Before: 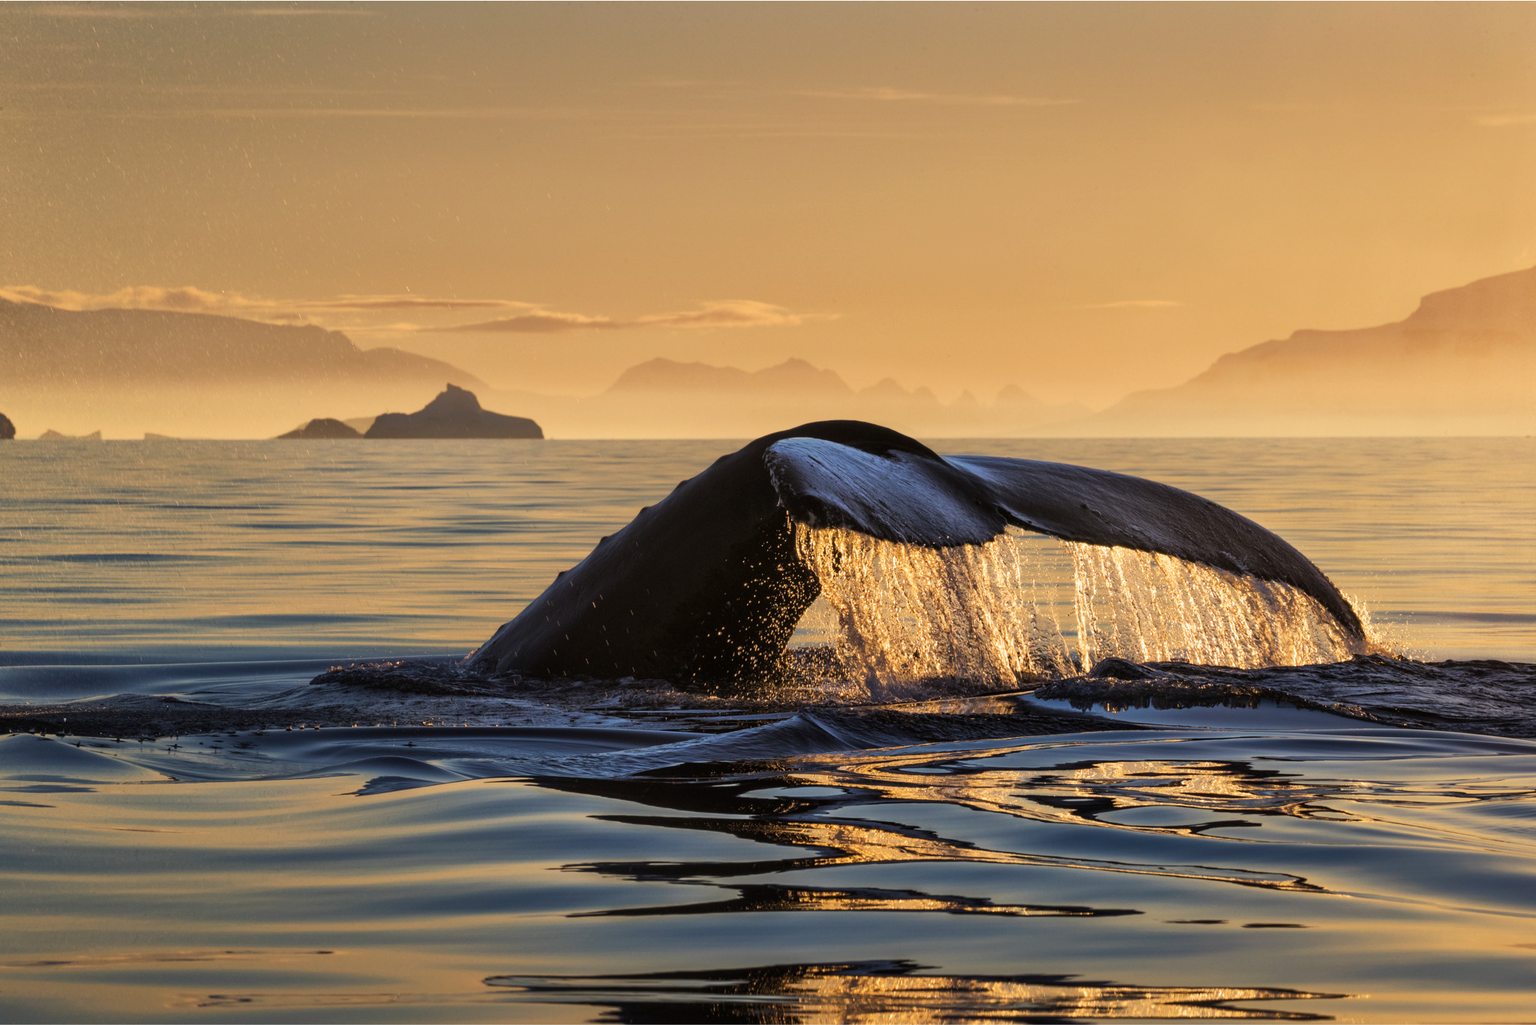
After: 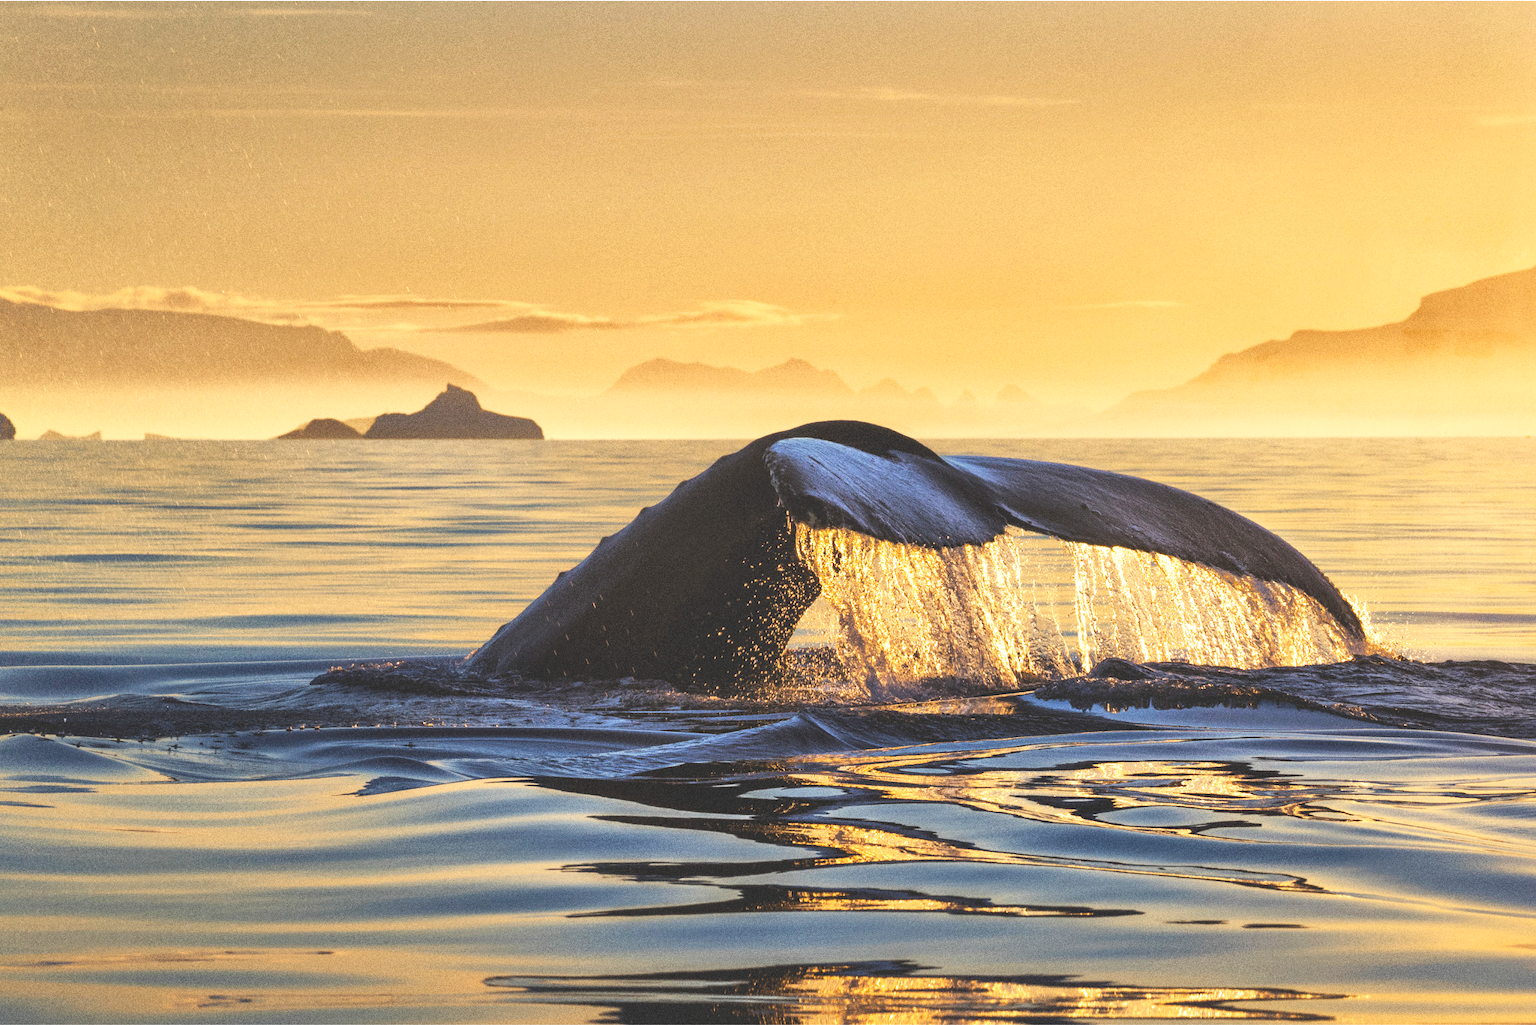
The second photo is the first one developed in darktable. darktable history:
tone curve: curves: ch0 [(0, 0) (0.003, 0.156) (0.011, 0.156) (0.025, 0.161) (0.044, 0.164) (0.069, 0.178) (0.1, 0.201) (0.136, 0.229) (0.177, 0.263) (0.224, 0.301) (0.277, 0.355) (0.335, 0.415) (0.399, 0.48) (0.468, 0.561) (0.543, 0.647) (0.623, 0.735) (0.709, 0.819) (0.801, 0.893) (0.898, 0.953) (1, 1)], preserve colors none
exposure: exposure 0.6 EV, compensate highlight preservation false
shadows and highlights: on, module defaults
grain: coarseness 0.09 ISO, strength 40%
